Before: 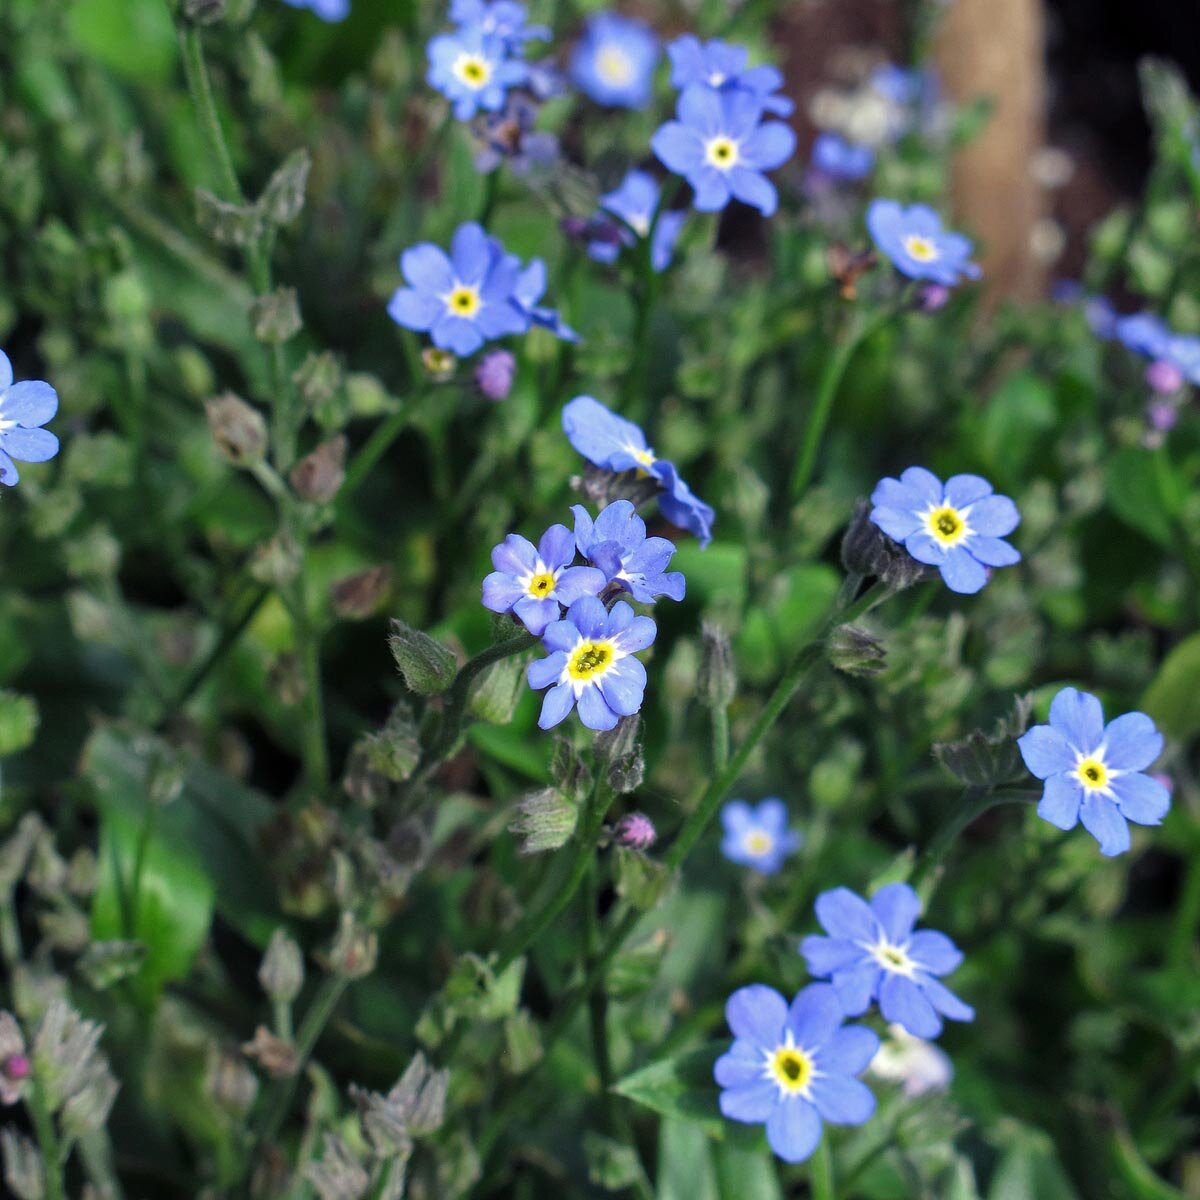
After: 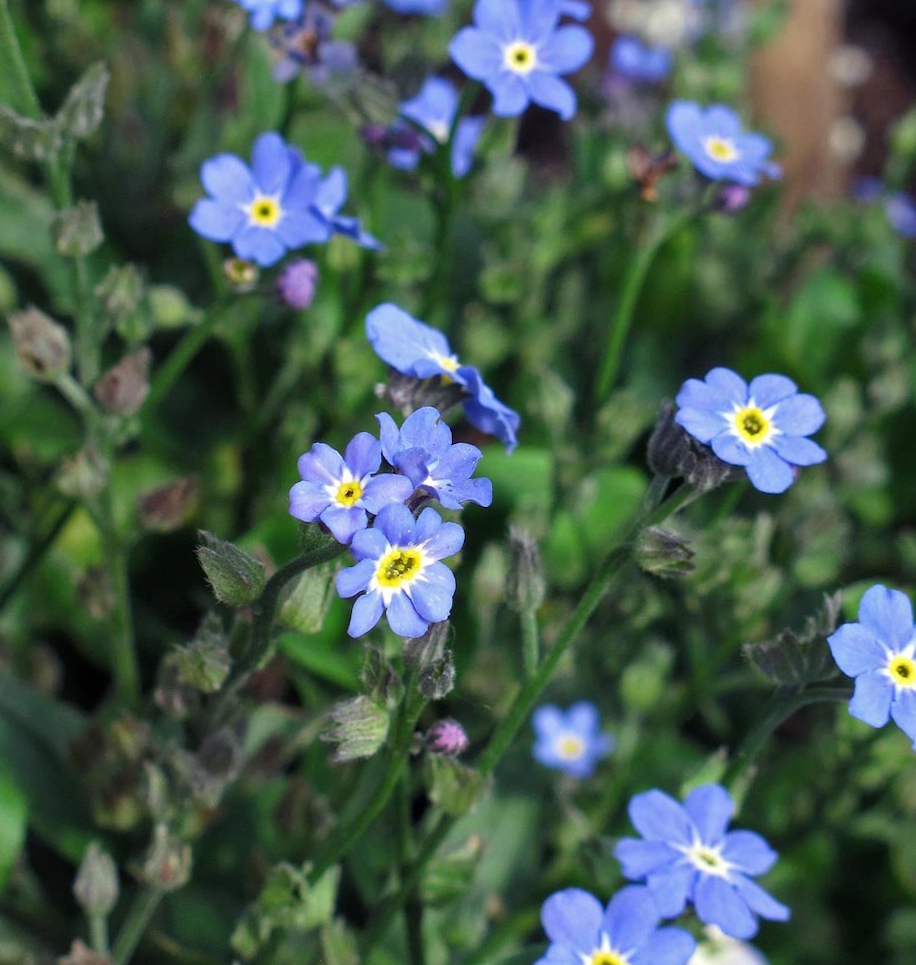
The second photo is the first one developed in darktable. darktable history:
crop: left 16.768%, top 8.653%, right 8.362%, bottom 12.485%
rotate and perspective: rotation -1.17°, automatic cropping off
